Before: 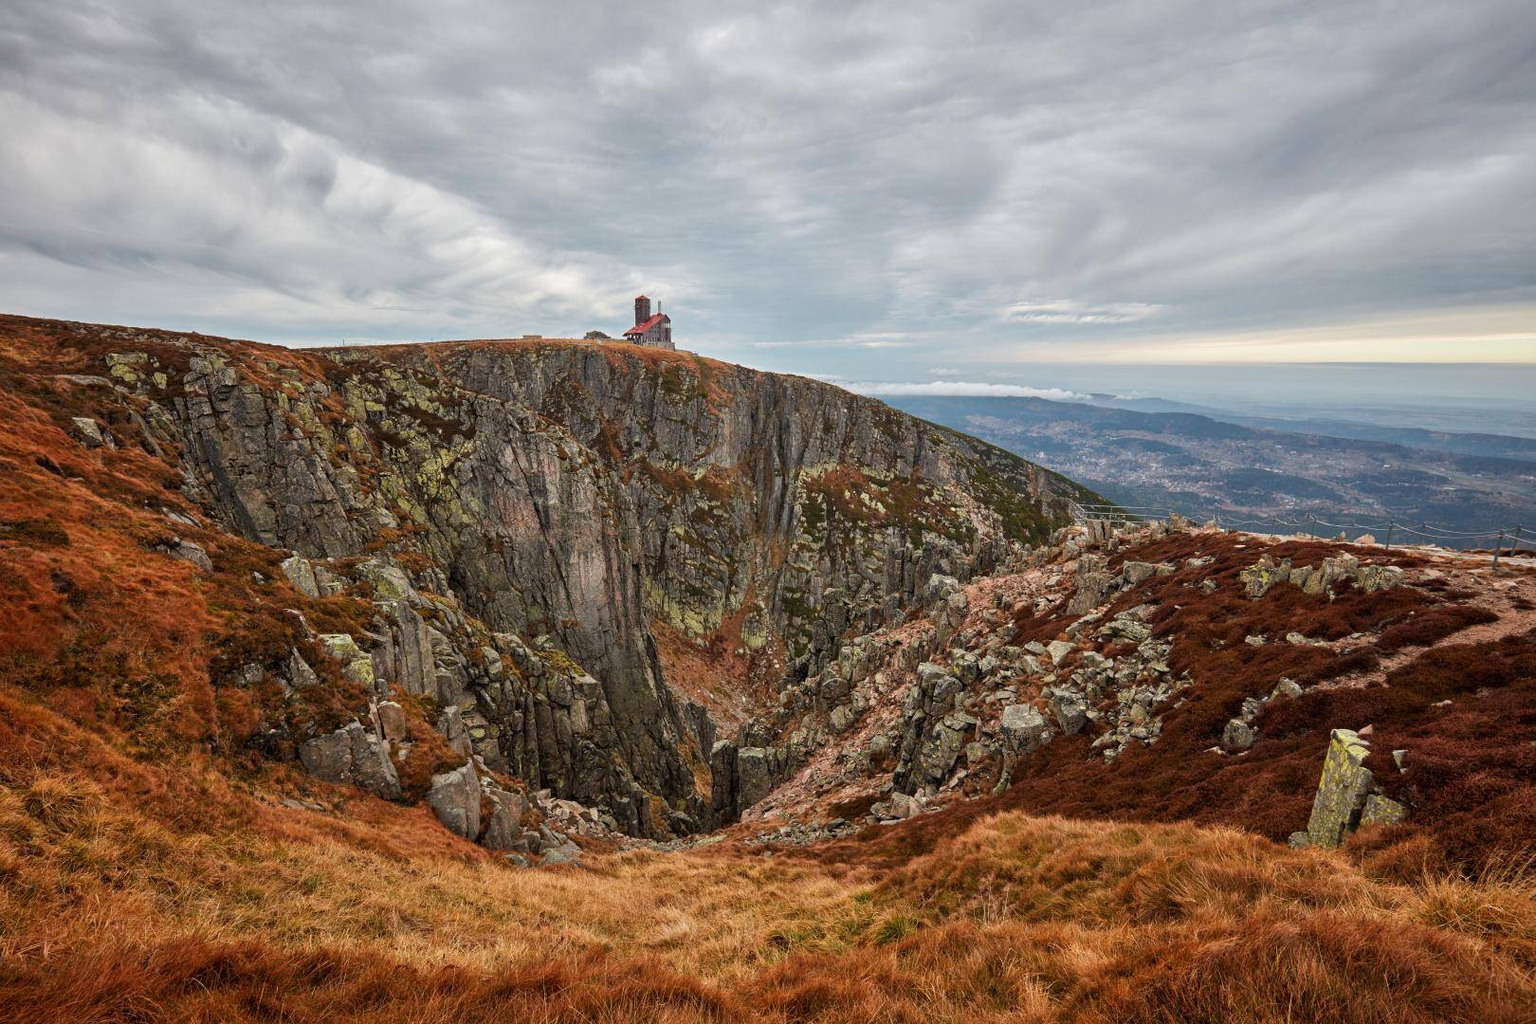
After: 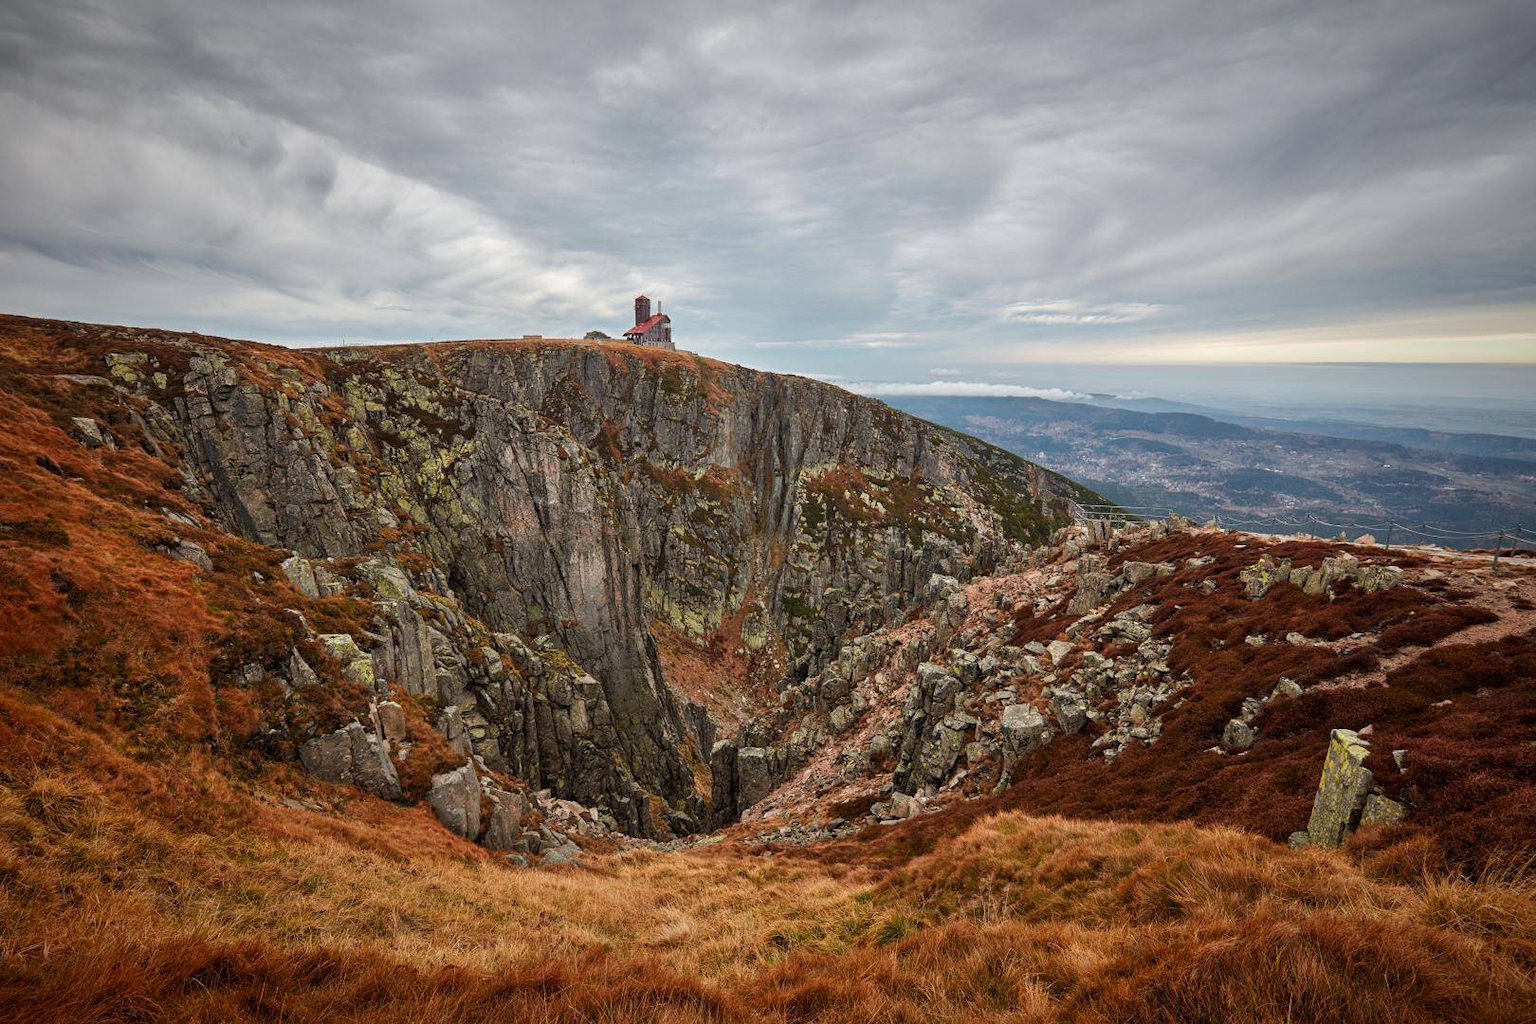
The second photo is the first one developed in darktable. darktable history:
vignetting: fall-off start 67.85%, fall-off radius 68.21%, saturation 0.046, automatic ratio true, unbound false
